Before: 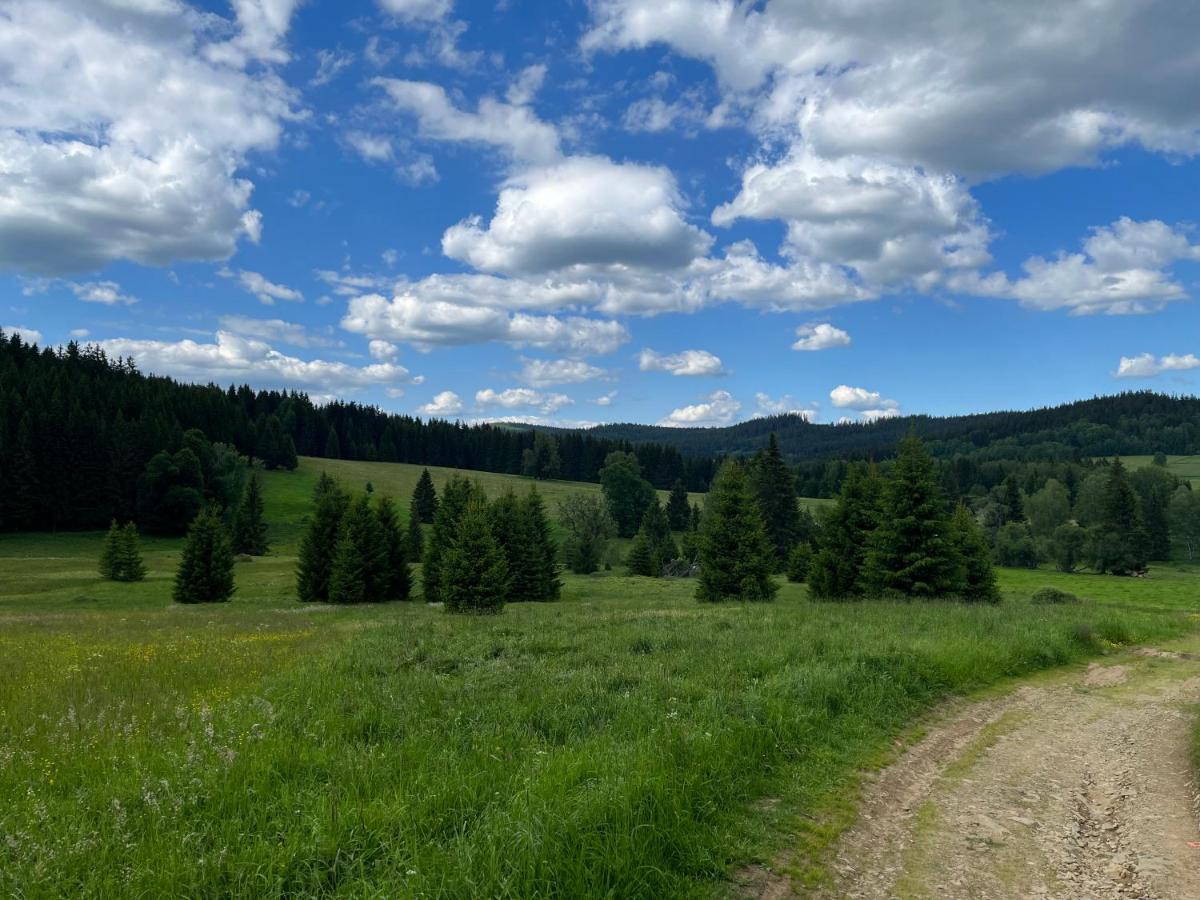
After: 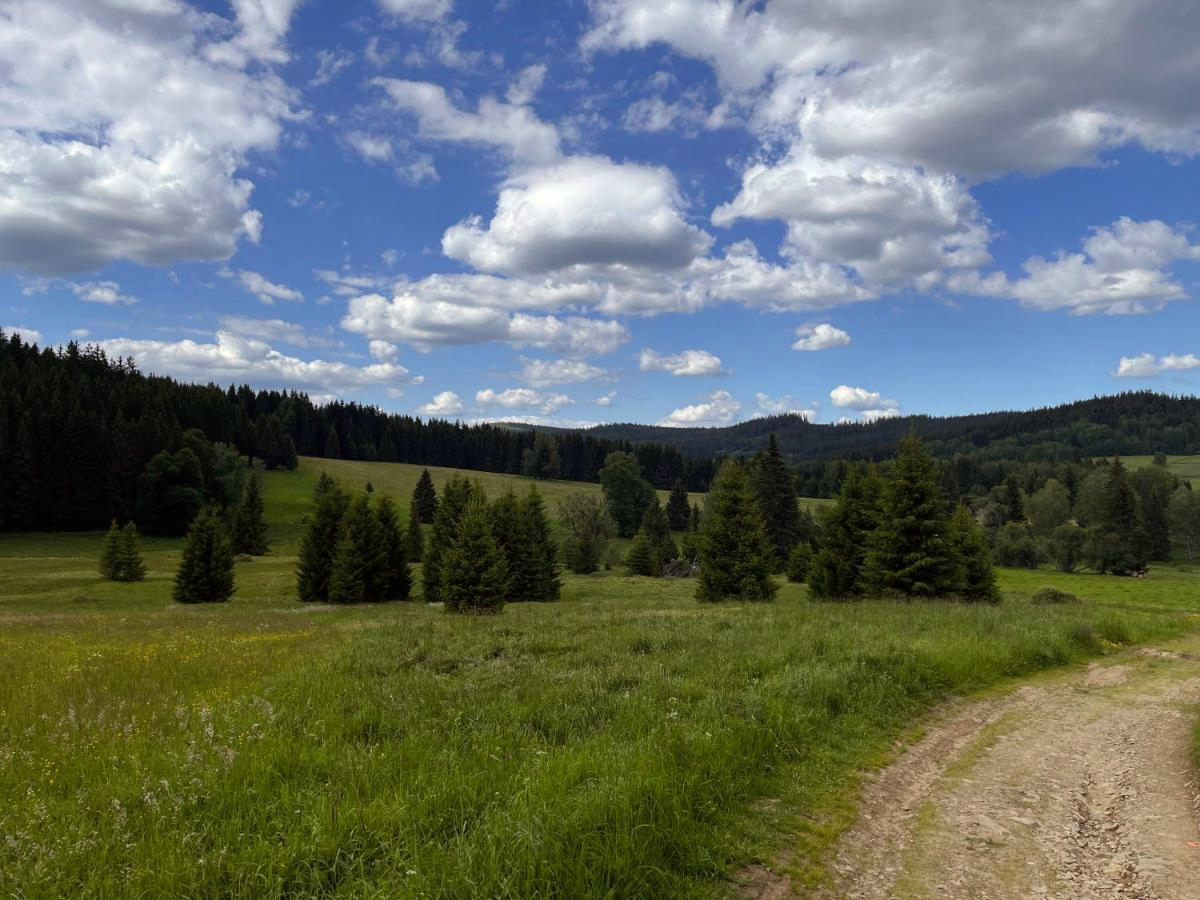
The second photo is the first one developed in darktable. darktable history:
contrast brightness saturation: saturation -0.163
color balance rgb: power › chroma 1.558%, power › hue 26°, perceptual saturation grading › global saturation 2.033%, perceptual saturation grading › highlights -2.032%, perceptual saturation grading › mid-tones 4.013%, perceptual saturation grading › shadows 7.488%, global vibrance 20%
exposure: compensate highlight preservation false
